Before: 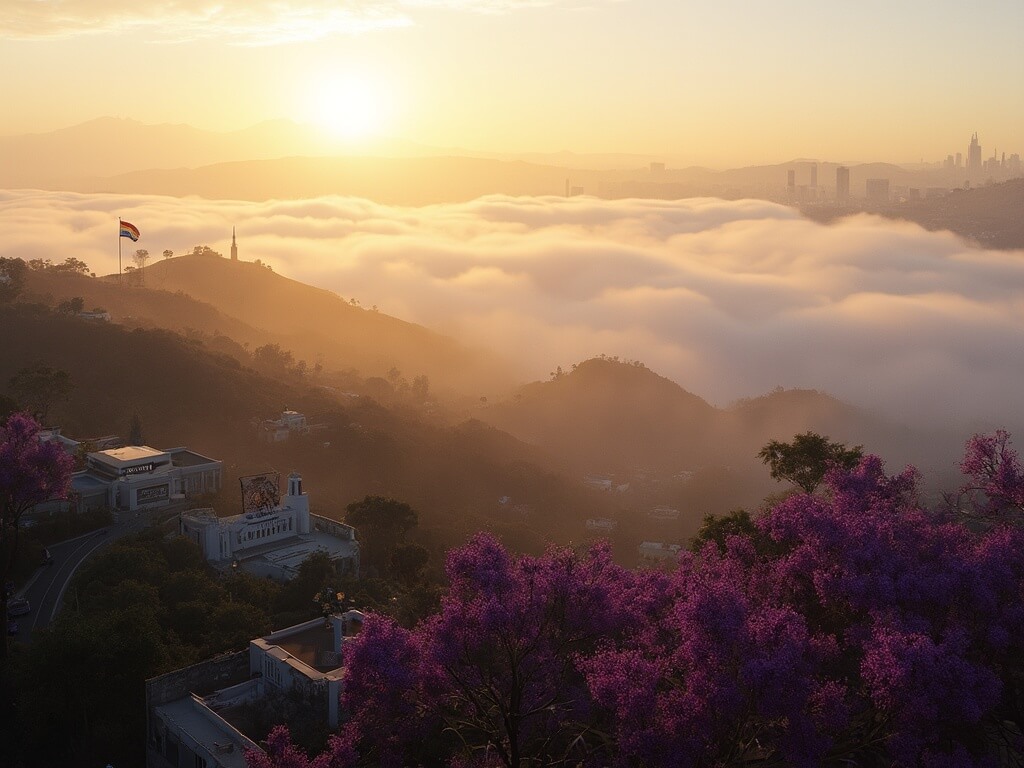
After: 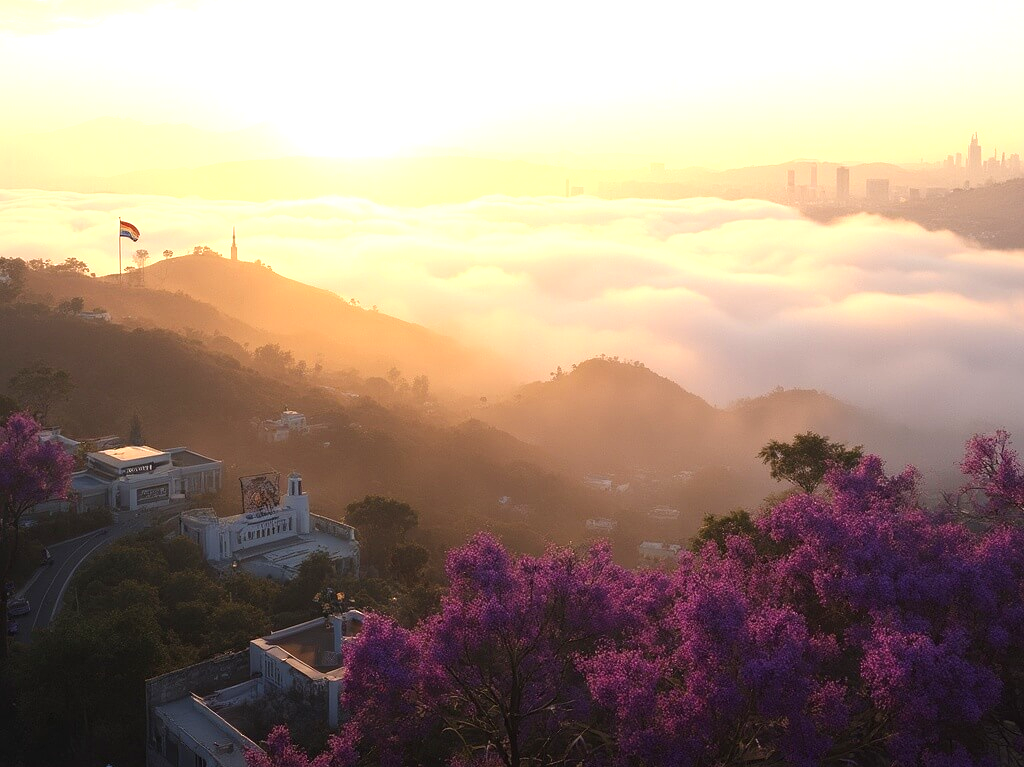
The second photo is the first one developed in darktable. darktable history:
crop: bottom 0.071%
exposure: black level correction 0, exposure 1 EV, compensate exposure bias true, compensate highlight preservation false
